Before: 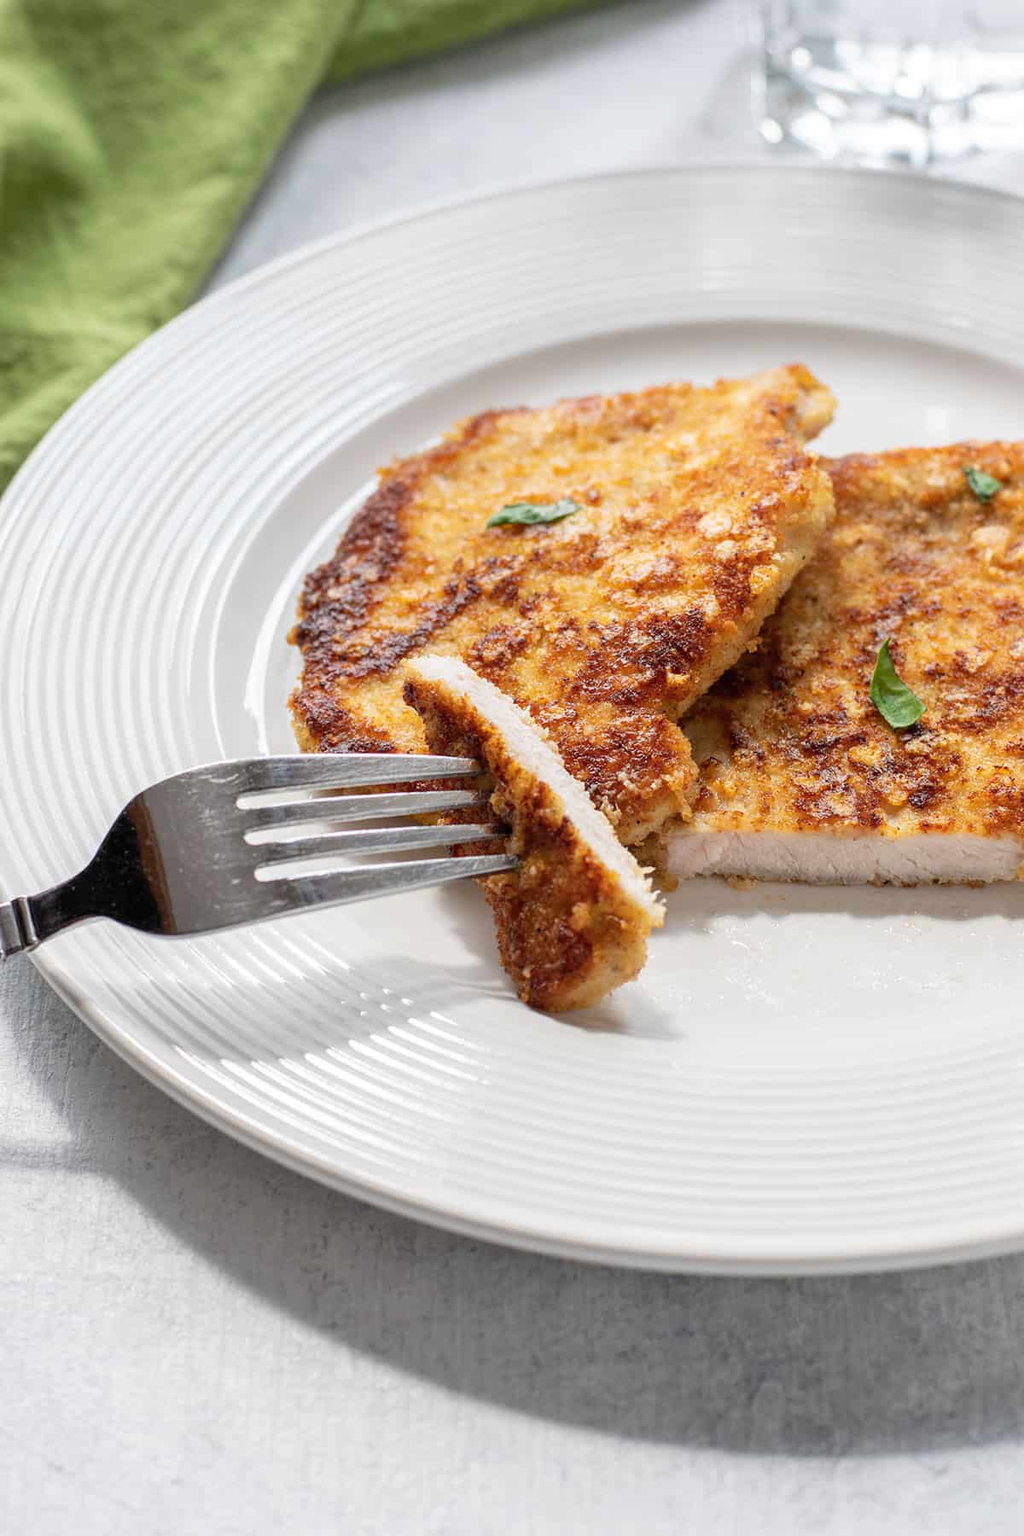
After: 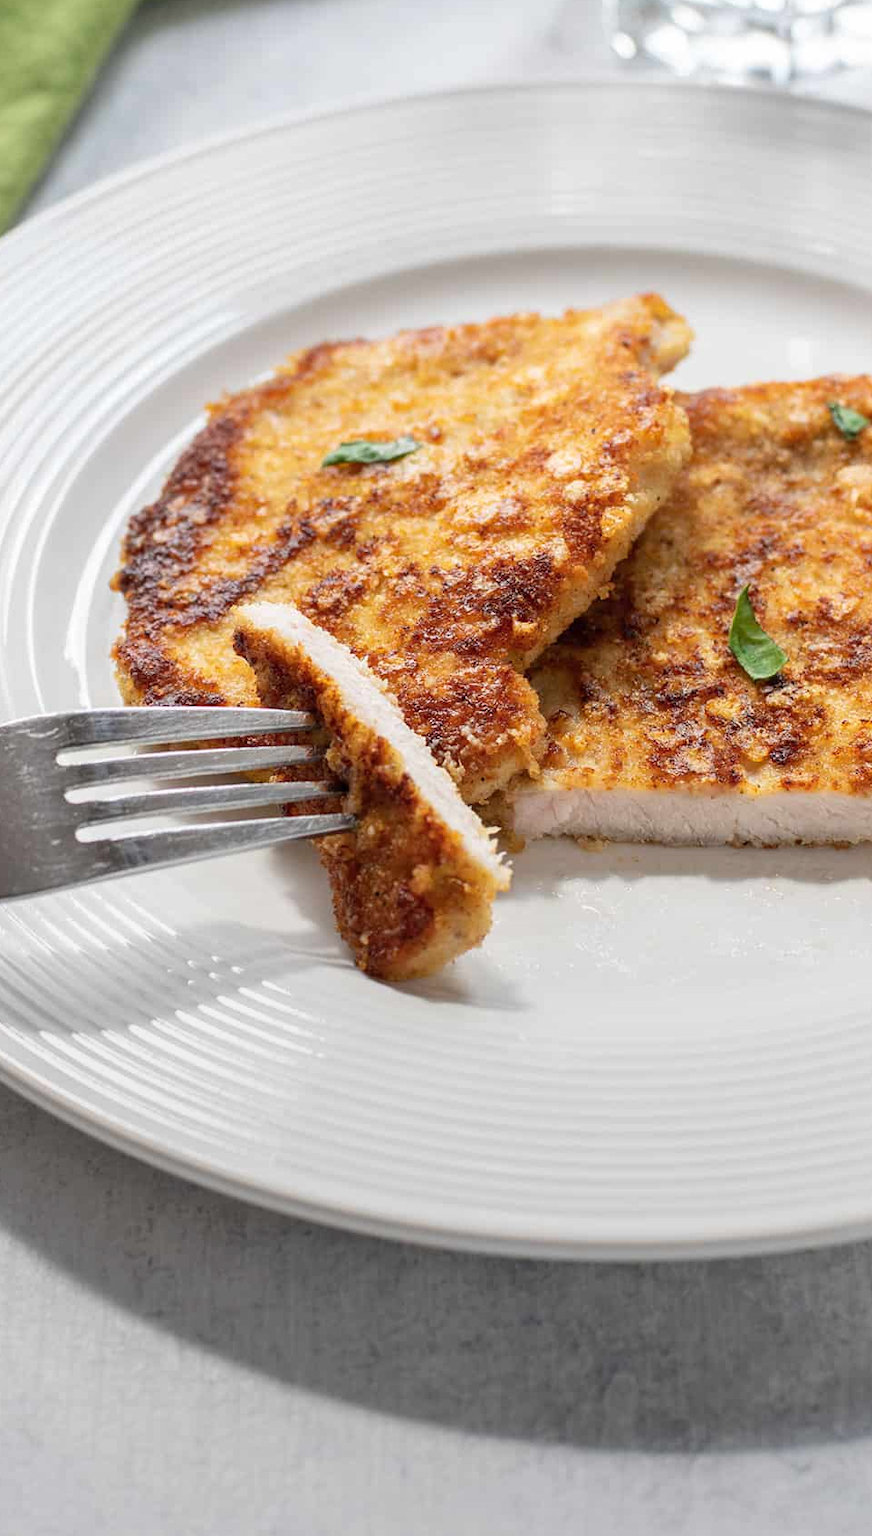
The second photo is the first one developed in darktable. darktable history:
tone equalizer: on, module defaults
crop and rotate: left 17.959%, top 5.771%, right 1.742%
graduated density: rotation -180°, offset 24.95
